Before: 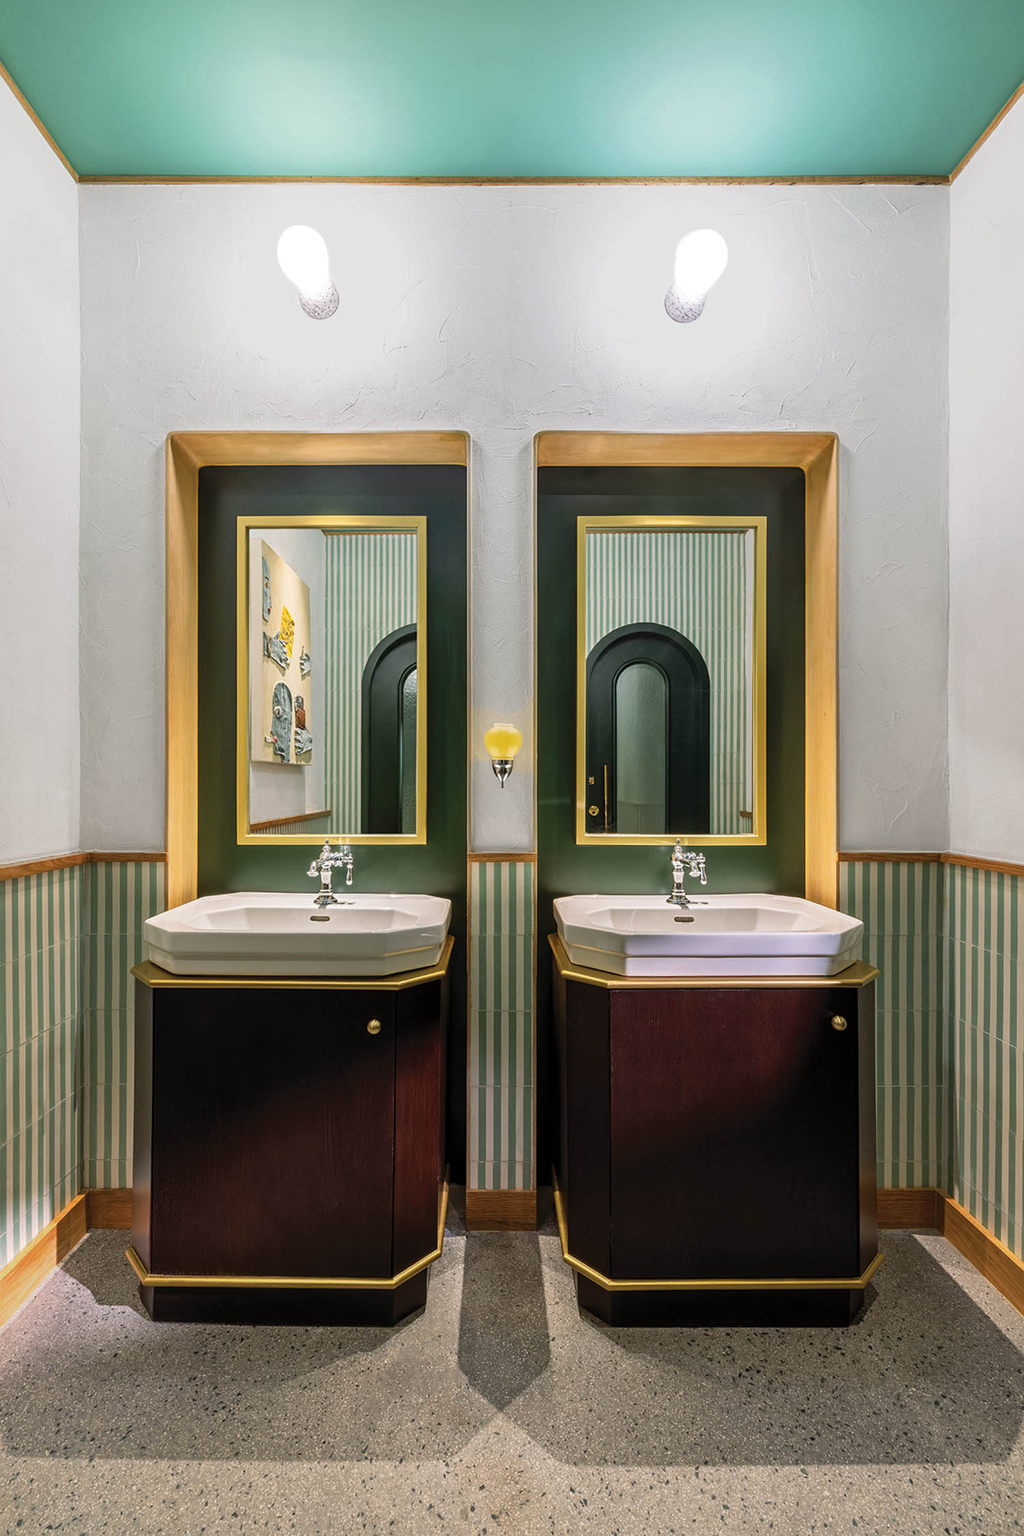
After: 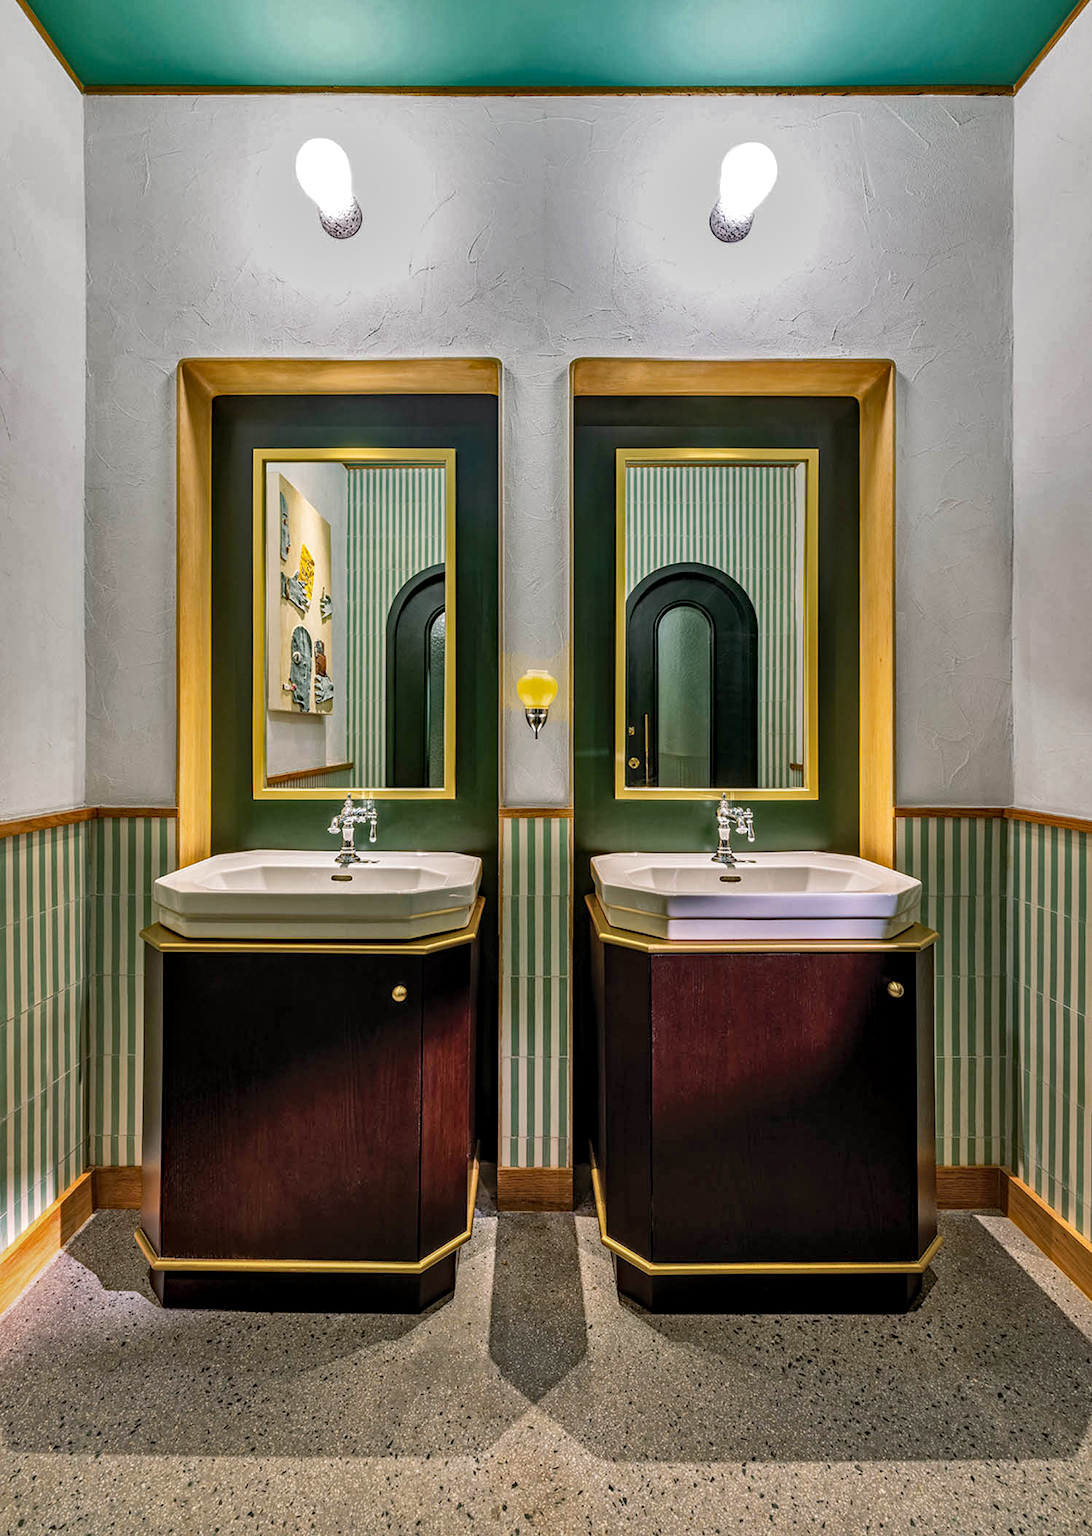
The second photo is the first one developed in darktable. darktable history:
haze removal: strength 0.42, compatibility mode true, adaptive false
shadows and highlights: radius 100.41, shadows 50.55, highlights -64.36, highlights color adjustment 49.82%, soften with gaussian
crop and rotate: top 6.25%
local contrast: on, module defaults
